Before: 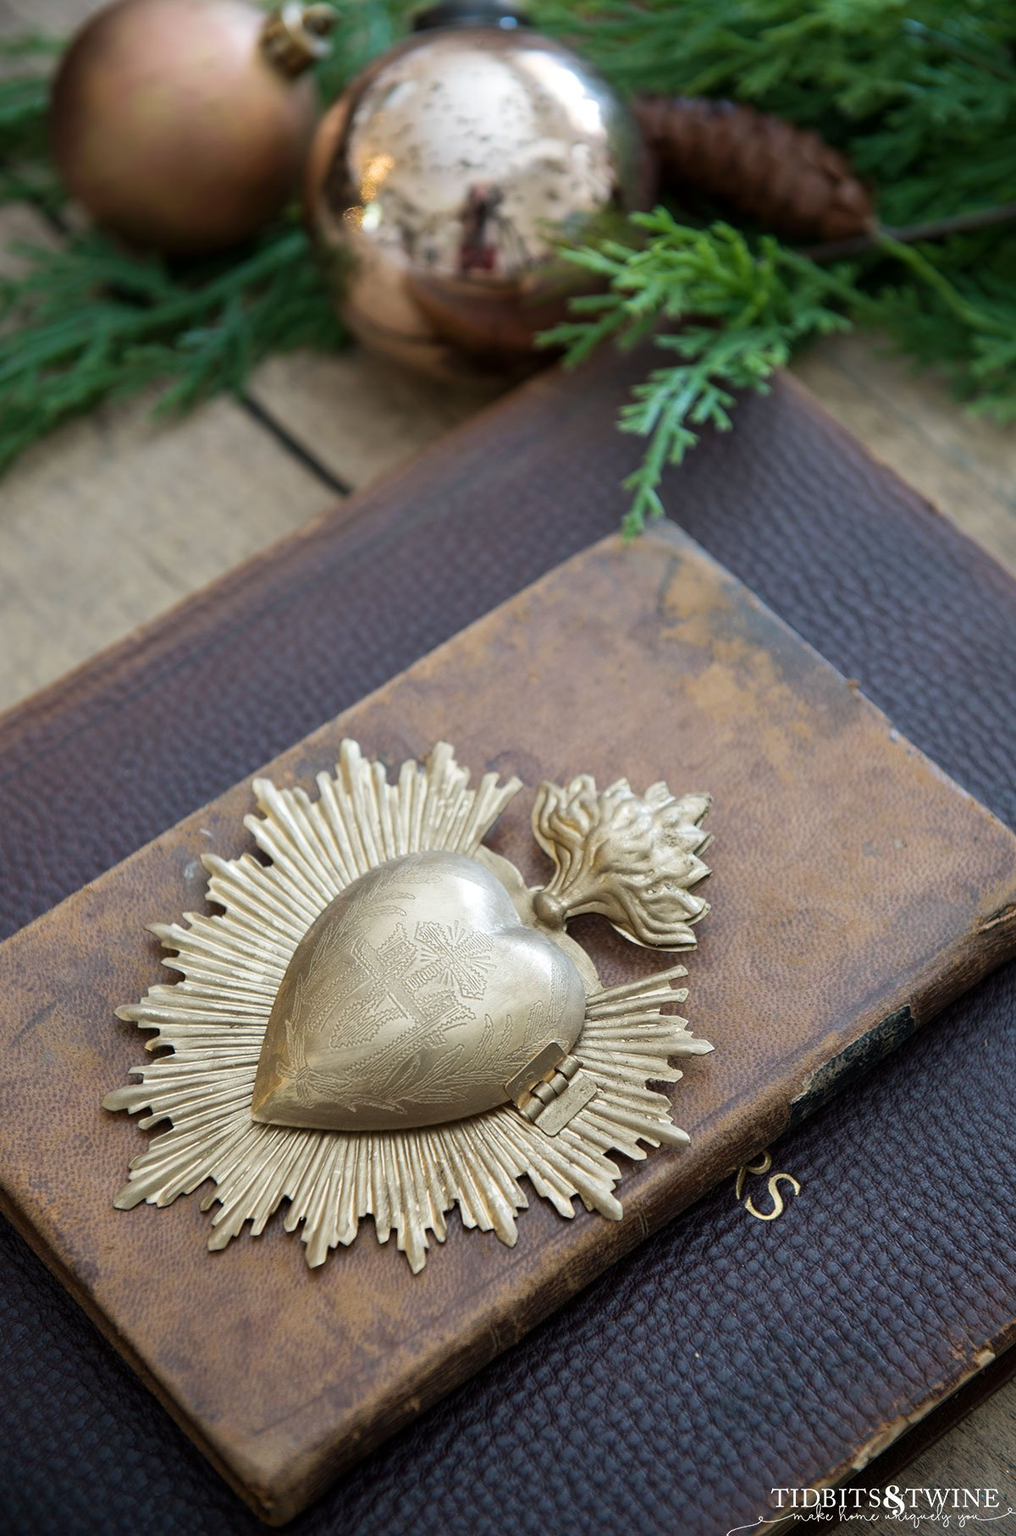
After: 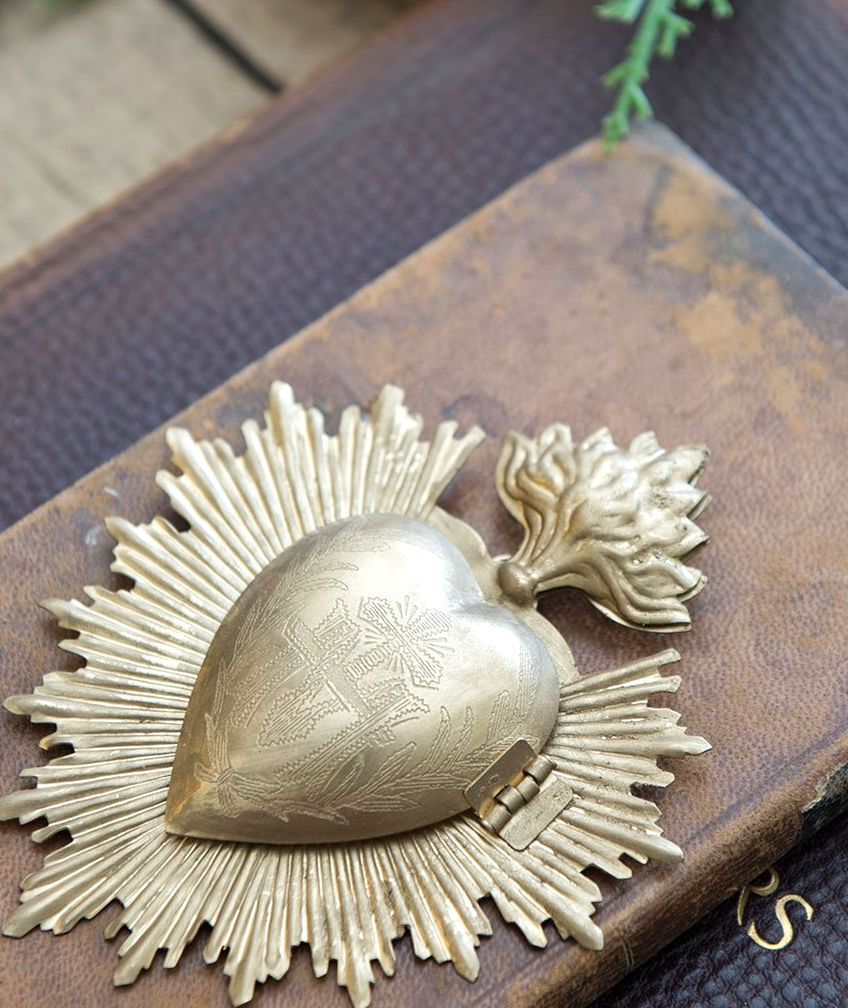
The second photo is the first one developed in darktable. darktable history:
crop: left 11.032%, top 27.13%, right 18.243%, bottom 17.302%
exposure: exposure 0.297 EV, compensate highlight preservation false
